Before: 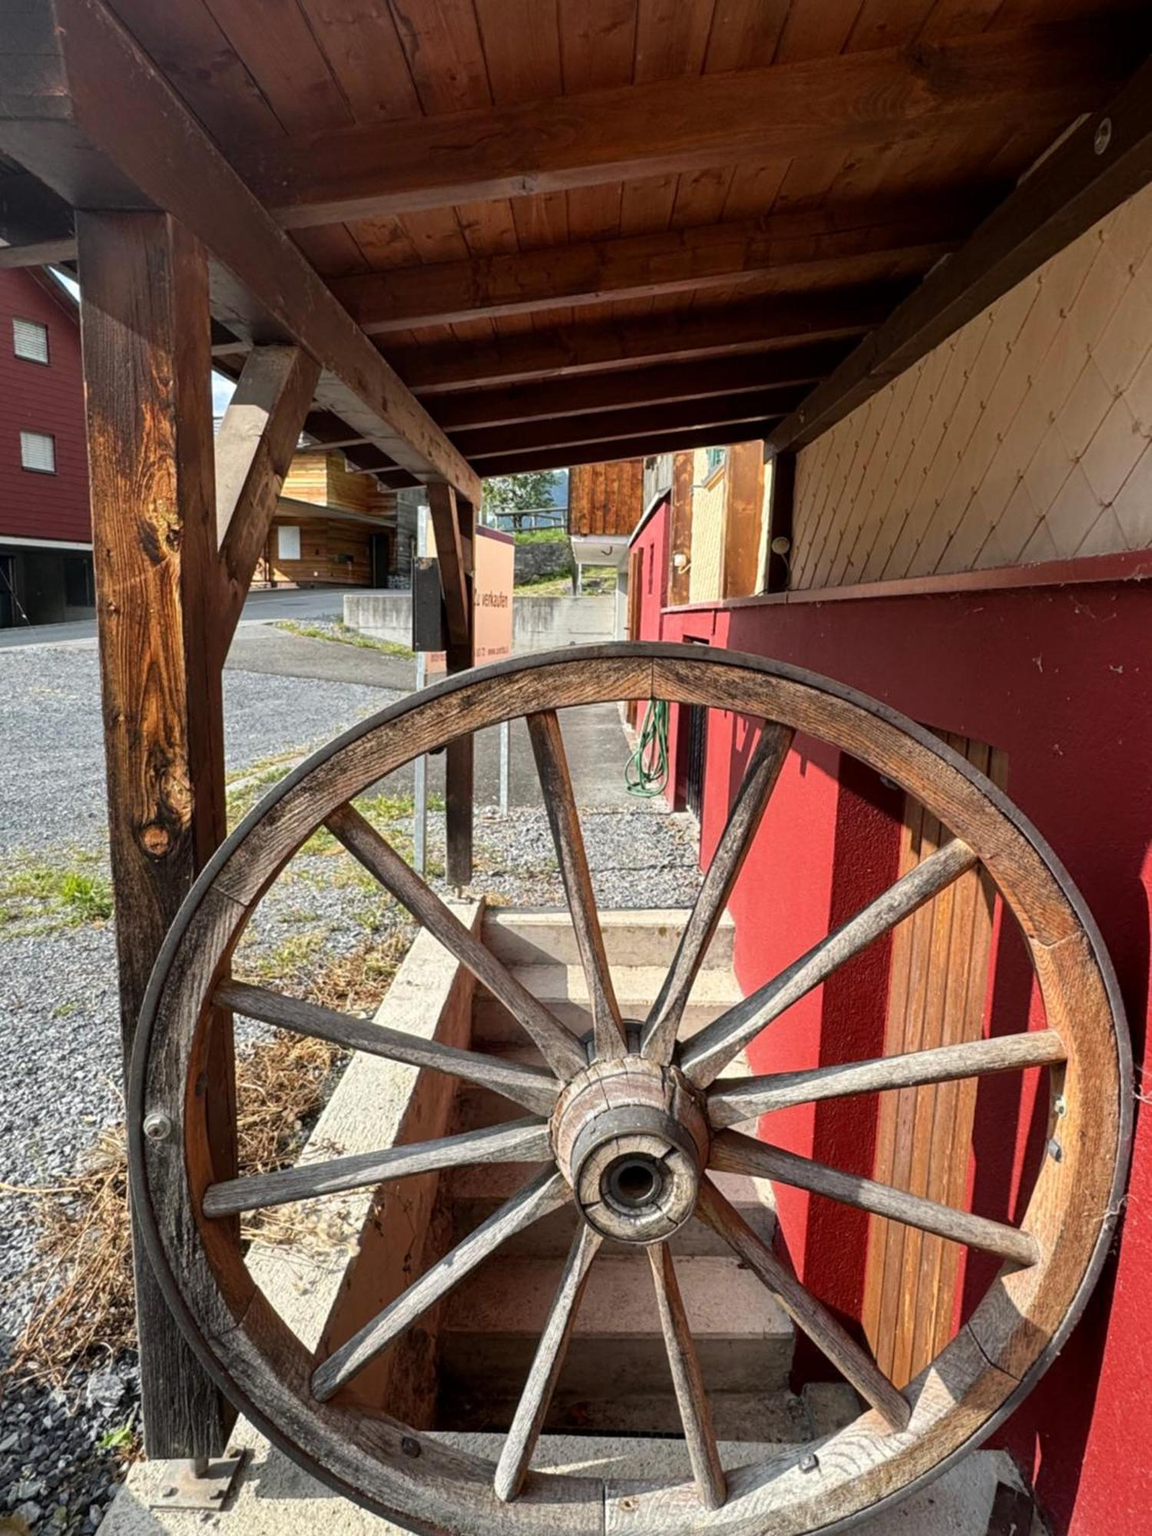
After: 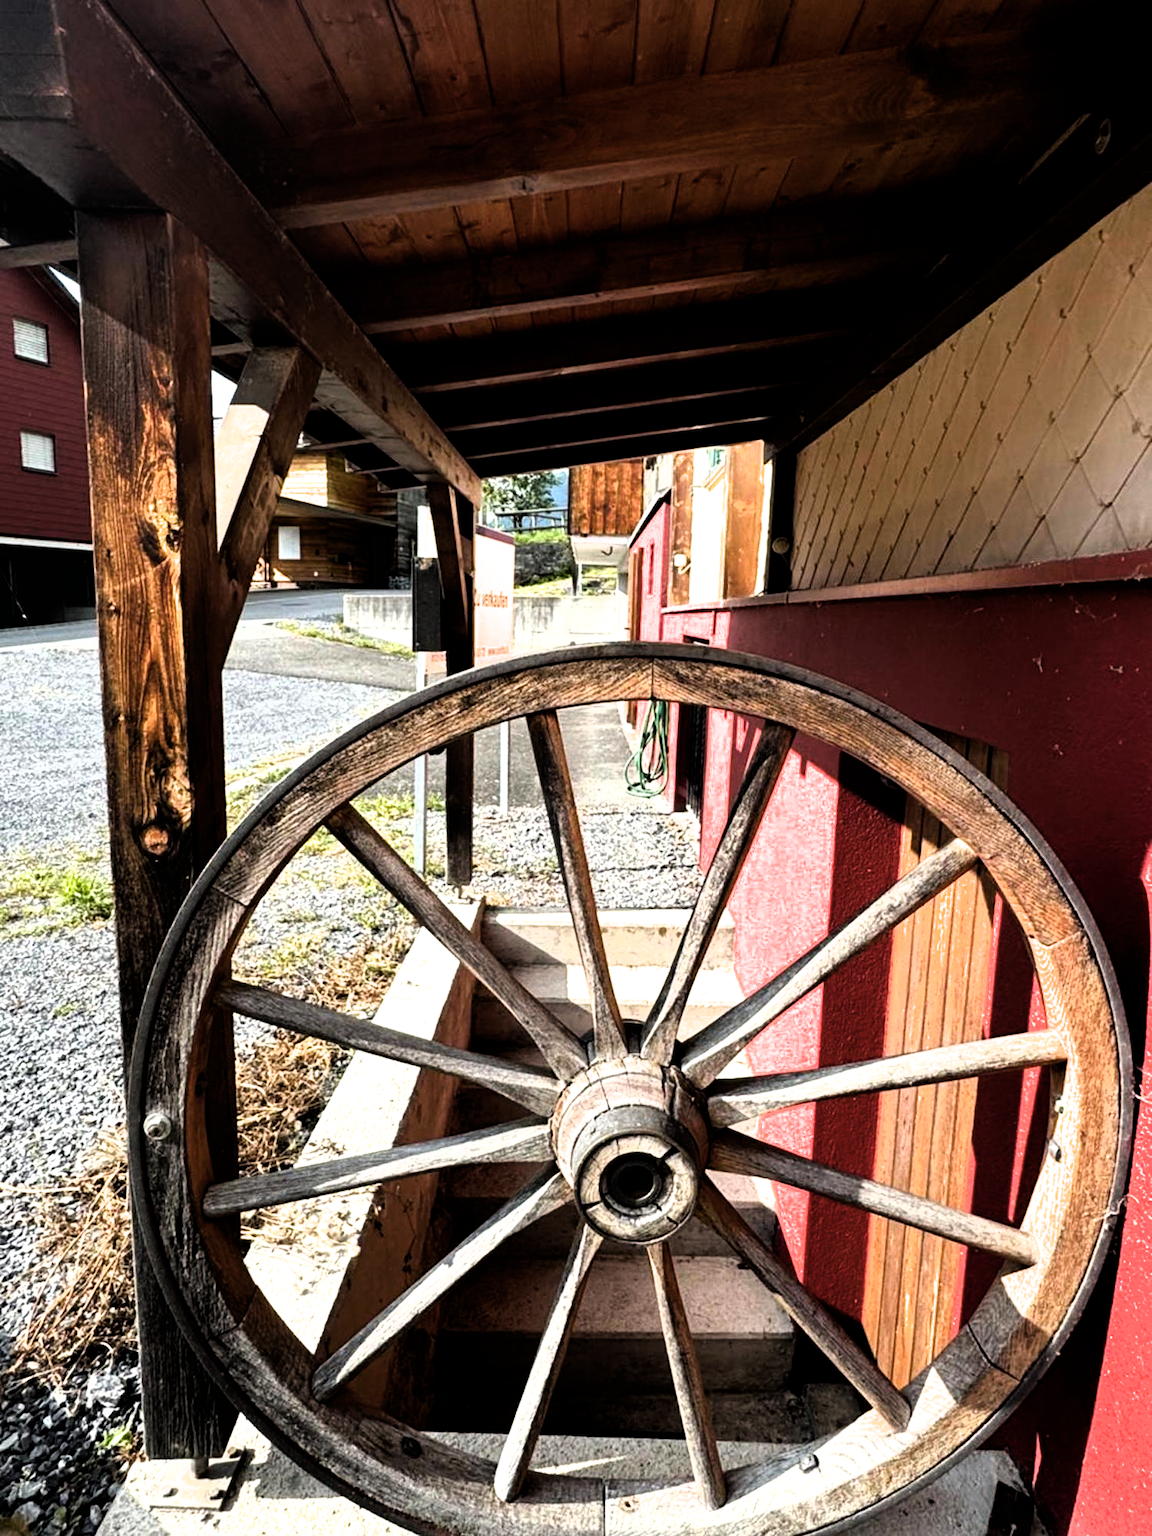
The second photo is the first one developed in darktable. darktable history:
filmic rgb: black relative exposure -8.2 EV, white relative exposure 2.2 EV, threshold 3 EV, hardness 7.11, latitude 85.74%, contrast 1.696, highlights saturation mix -4%, shadows ↔ highlights balance -2.69%, color science v5 (2021), contrast in shadows safe, contrast in highlights safe, enable highlight reconstruction true
color balance rgb "[modern colors]": linear chroma grading › shadows 32%, linear chroma grading › global chroma -2%, linear chroma grading › mid-tones 4%, perceptual saturation grading › global saturation -2%, perceptual saturation grading › highlights -8%, perceptual saturation grading › mid-tones 8%, perceptual saturation grading › shadows 4%, perceptual brilliance grading › highlights 8%, perceptual brilliance grading › mid-tones 4%, perceptual brilliance grading › shadows 2%, global vibrance 16%, saturation formula JzAzBz (2021)
